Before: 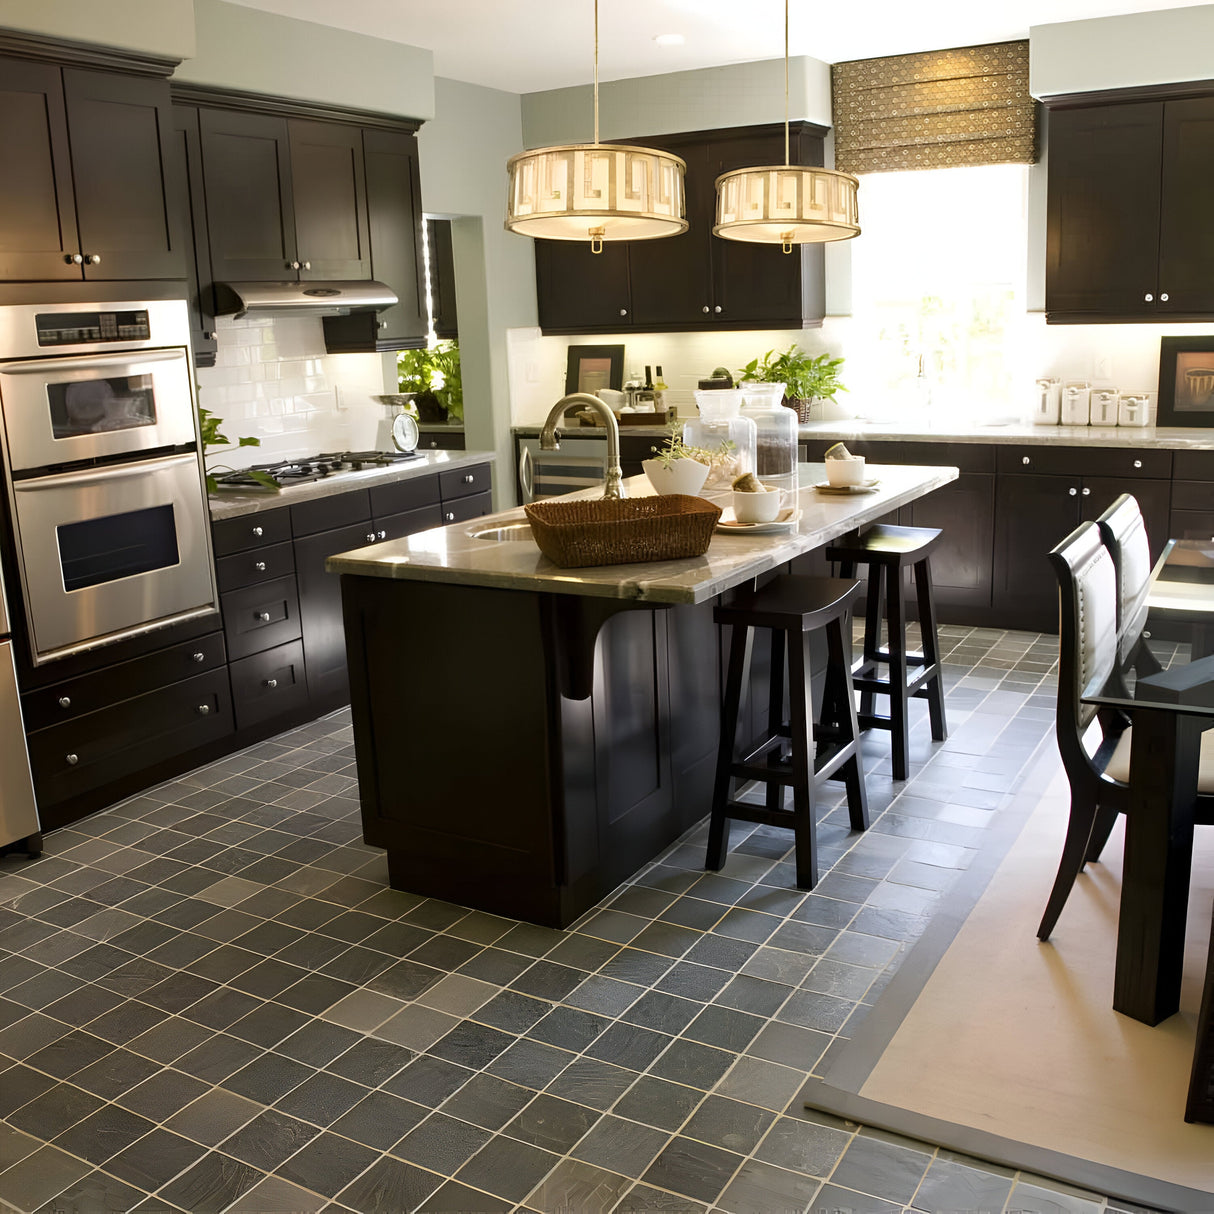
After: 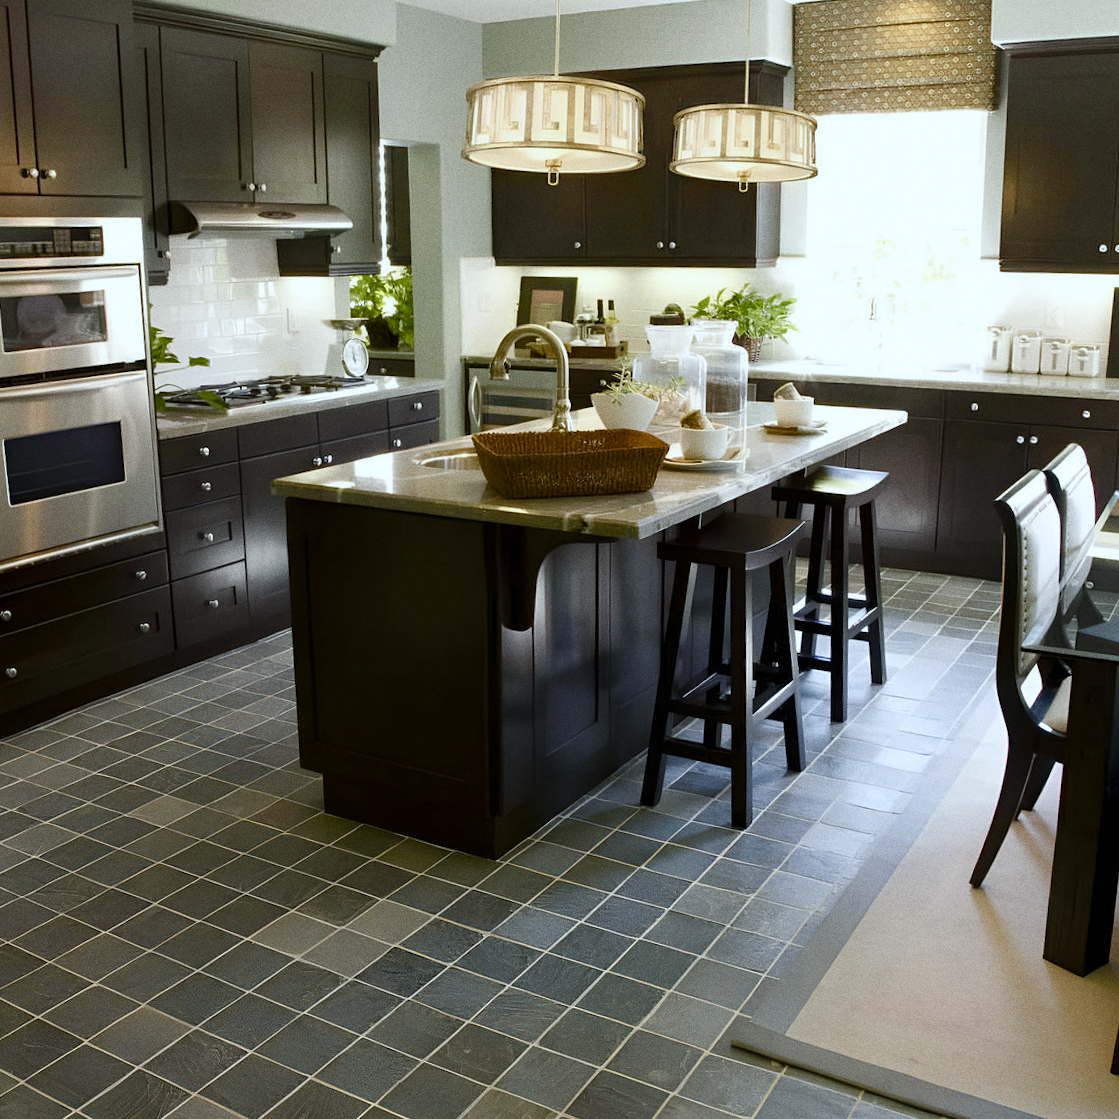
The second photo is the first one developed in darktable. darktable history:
crop and rotate: angle -1.96°, left 3.097%, top 4.154%, right 1.586%, bottom 0.529%
grain: coarseness 0.09 ISO
white balance: red 0.925, blue 1.046
color balance rgb: perceptual saturation grading › global saturation 20%, perceptual saturation grading › highlights -50%, perceptual saturation grading › shadows 30%
